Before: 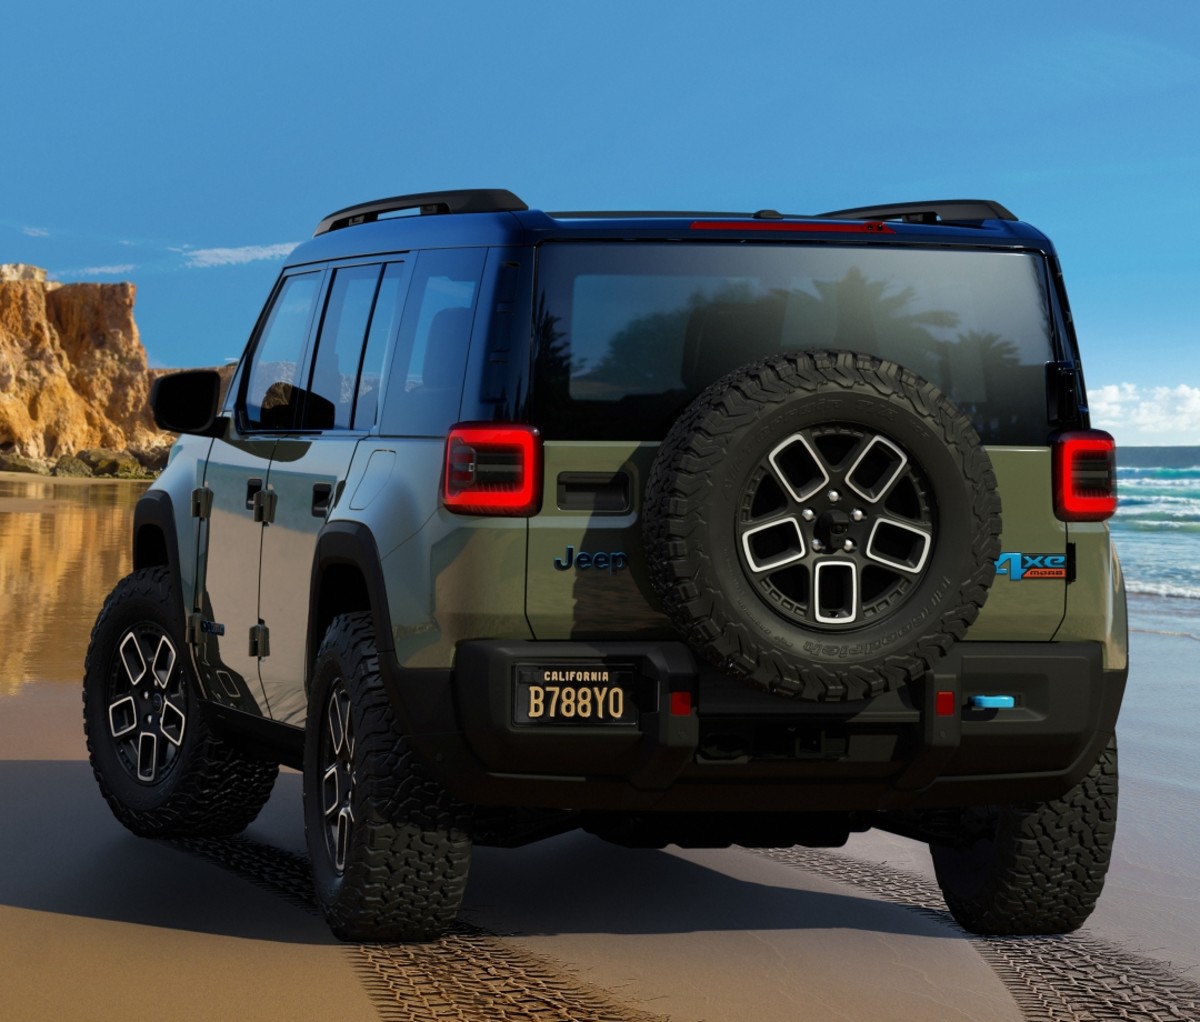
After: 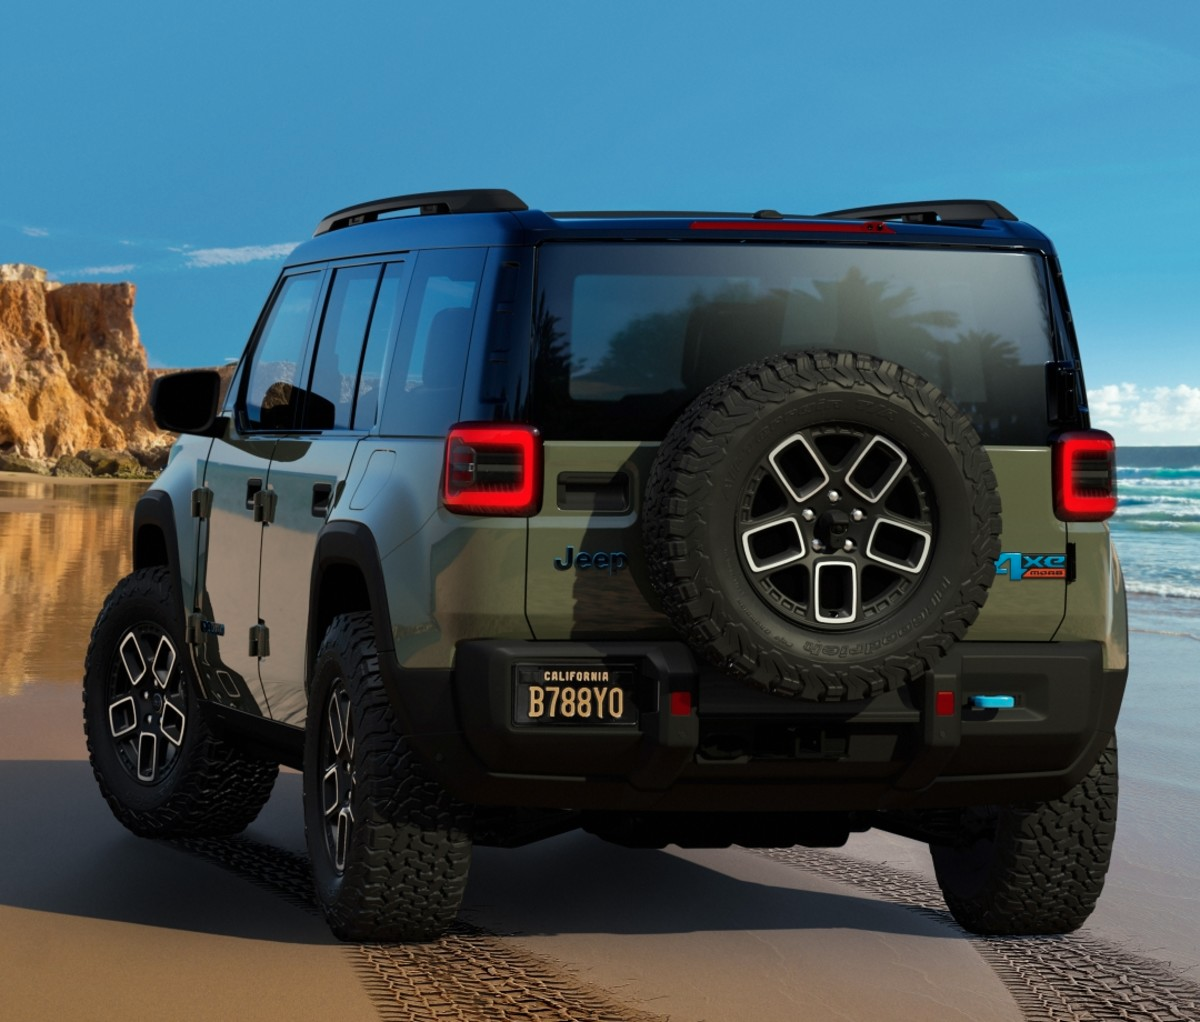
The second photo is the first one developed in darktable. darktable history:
color correction: highlights a* -0.772, highlights b* -8.92
white balance: red 1.029, blue 0.92
